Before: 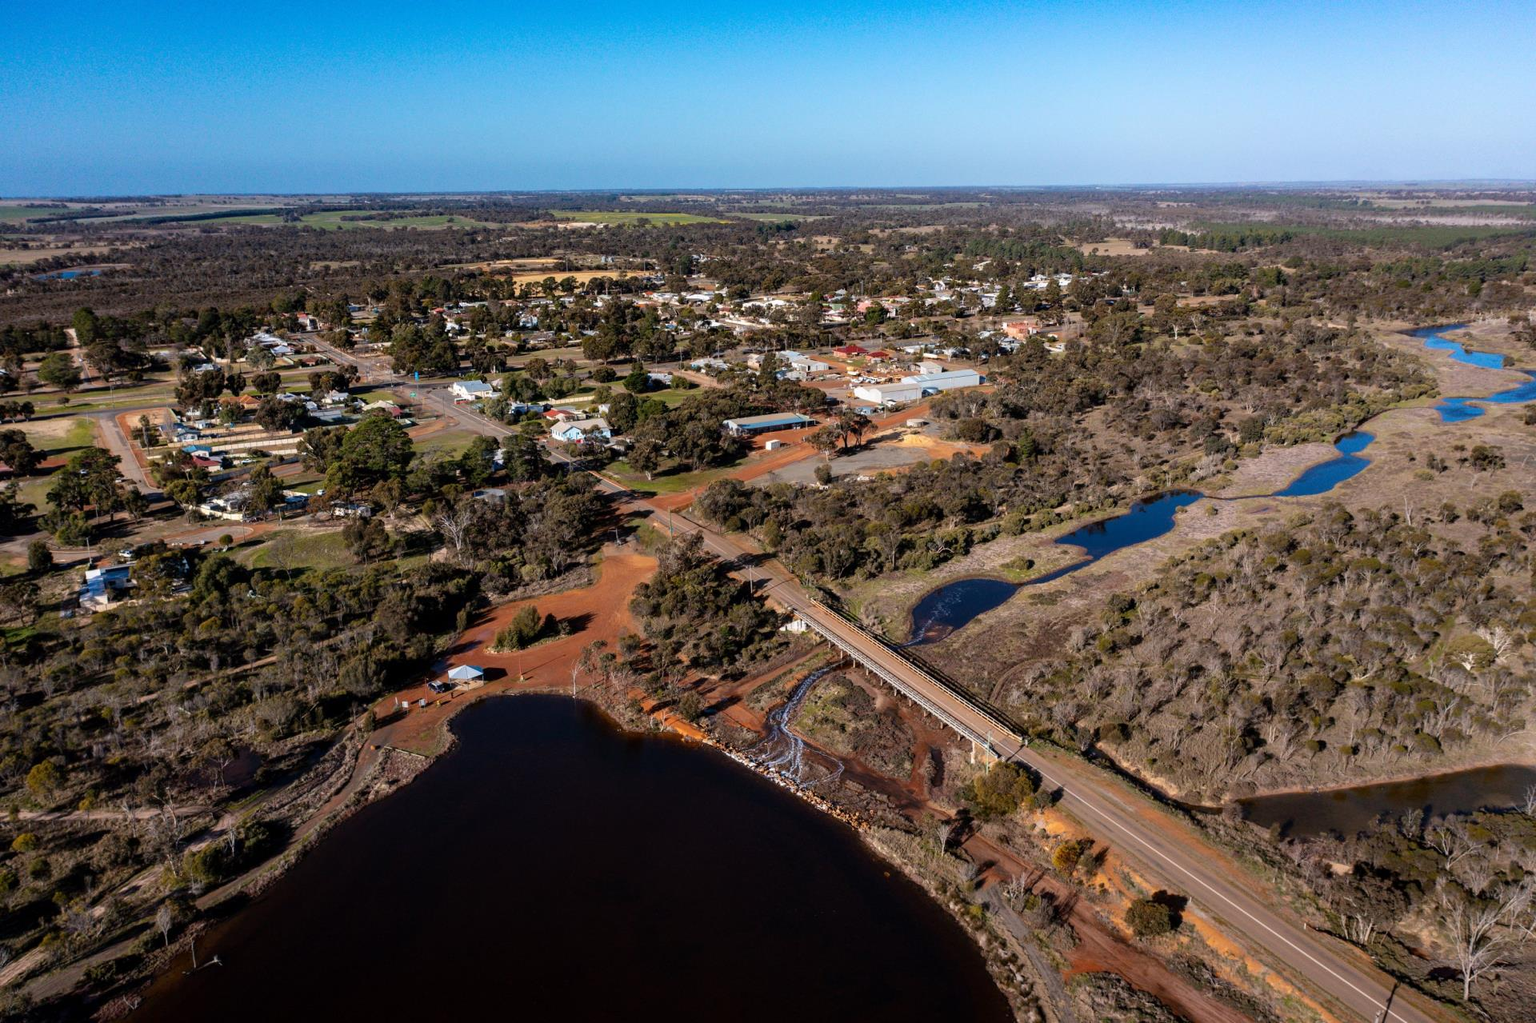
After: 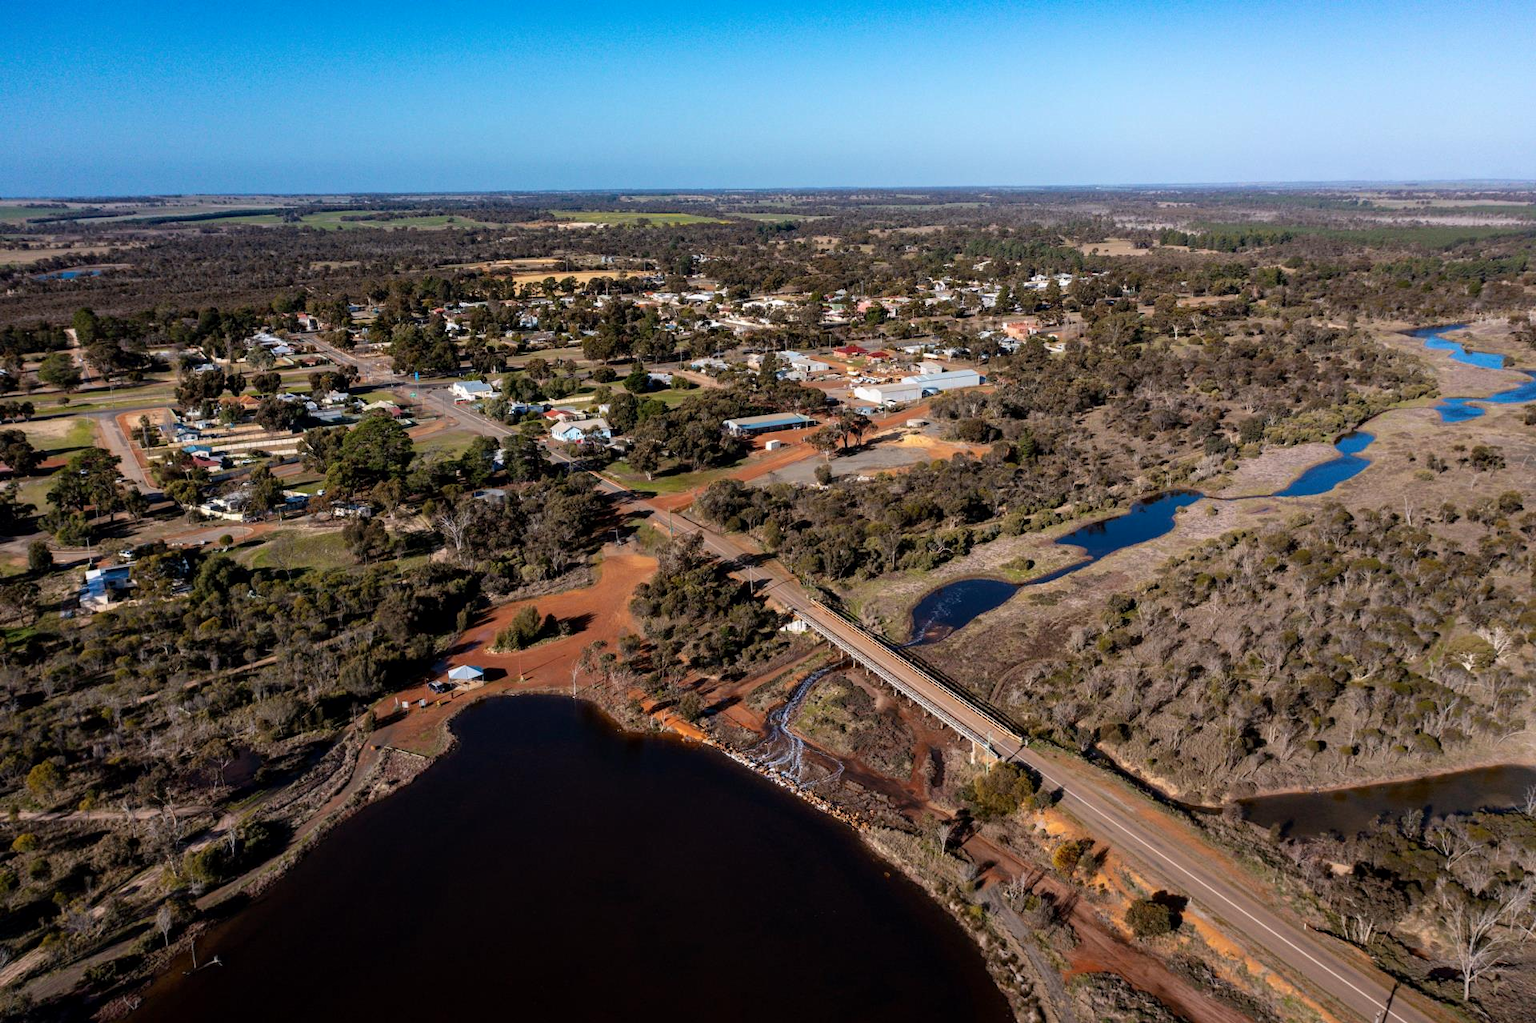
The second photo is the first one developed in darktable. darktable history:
local contrast: mode bilateral grid, contrast 100, coarseness 99, detail 108%, midtone range 0.2
